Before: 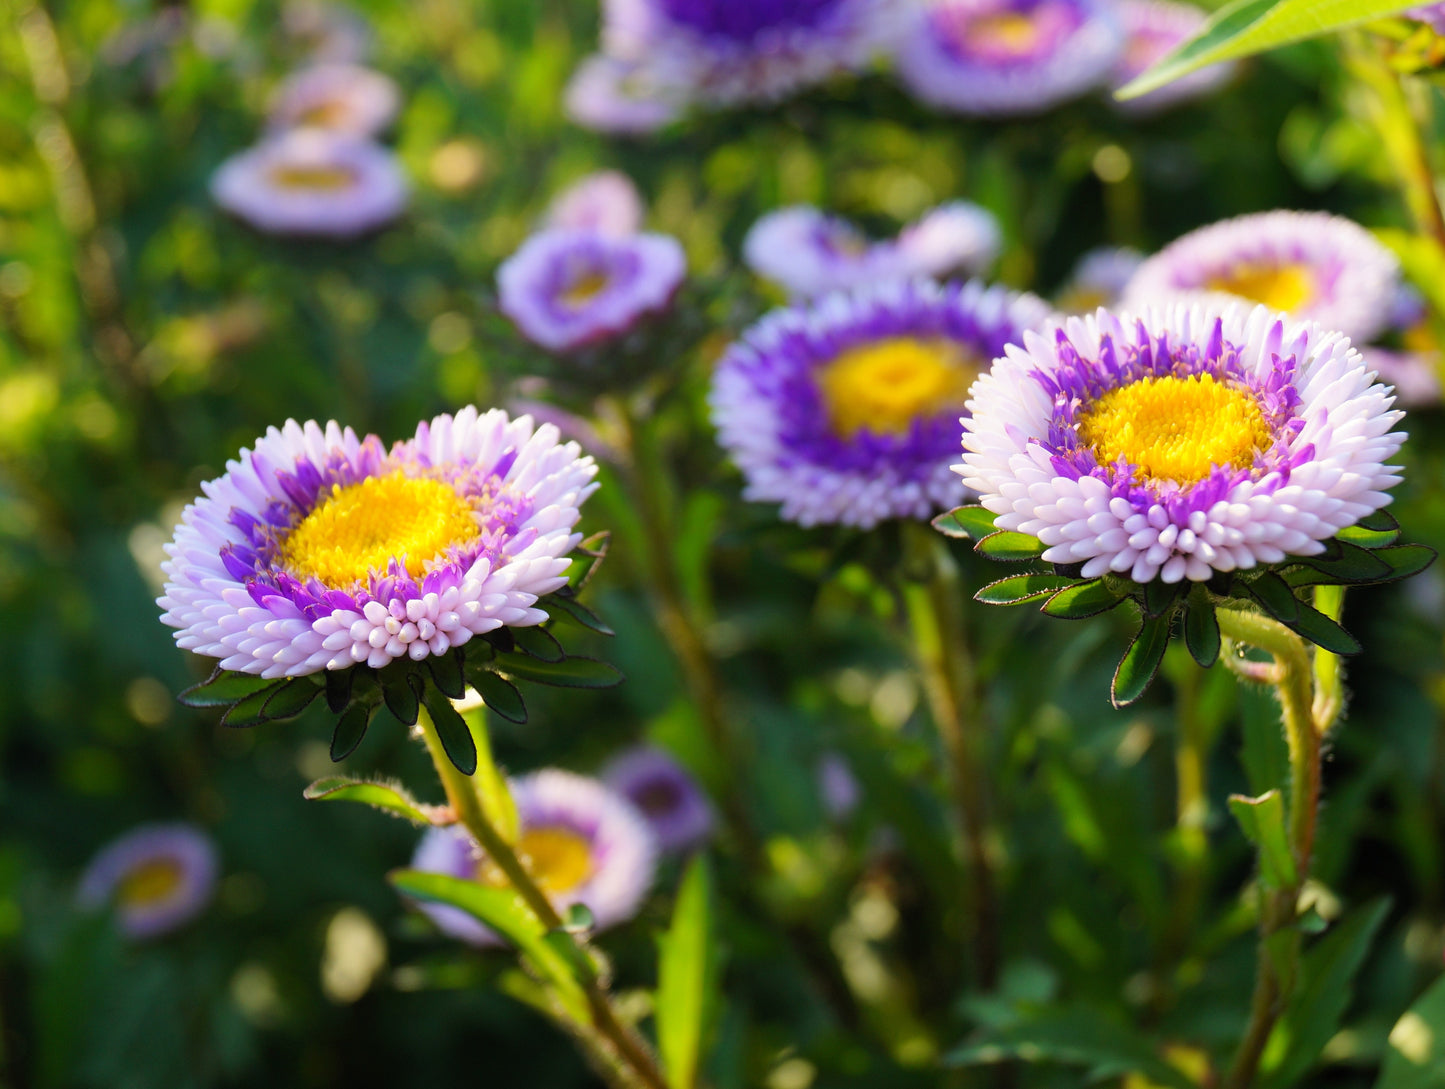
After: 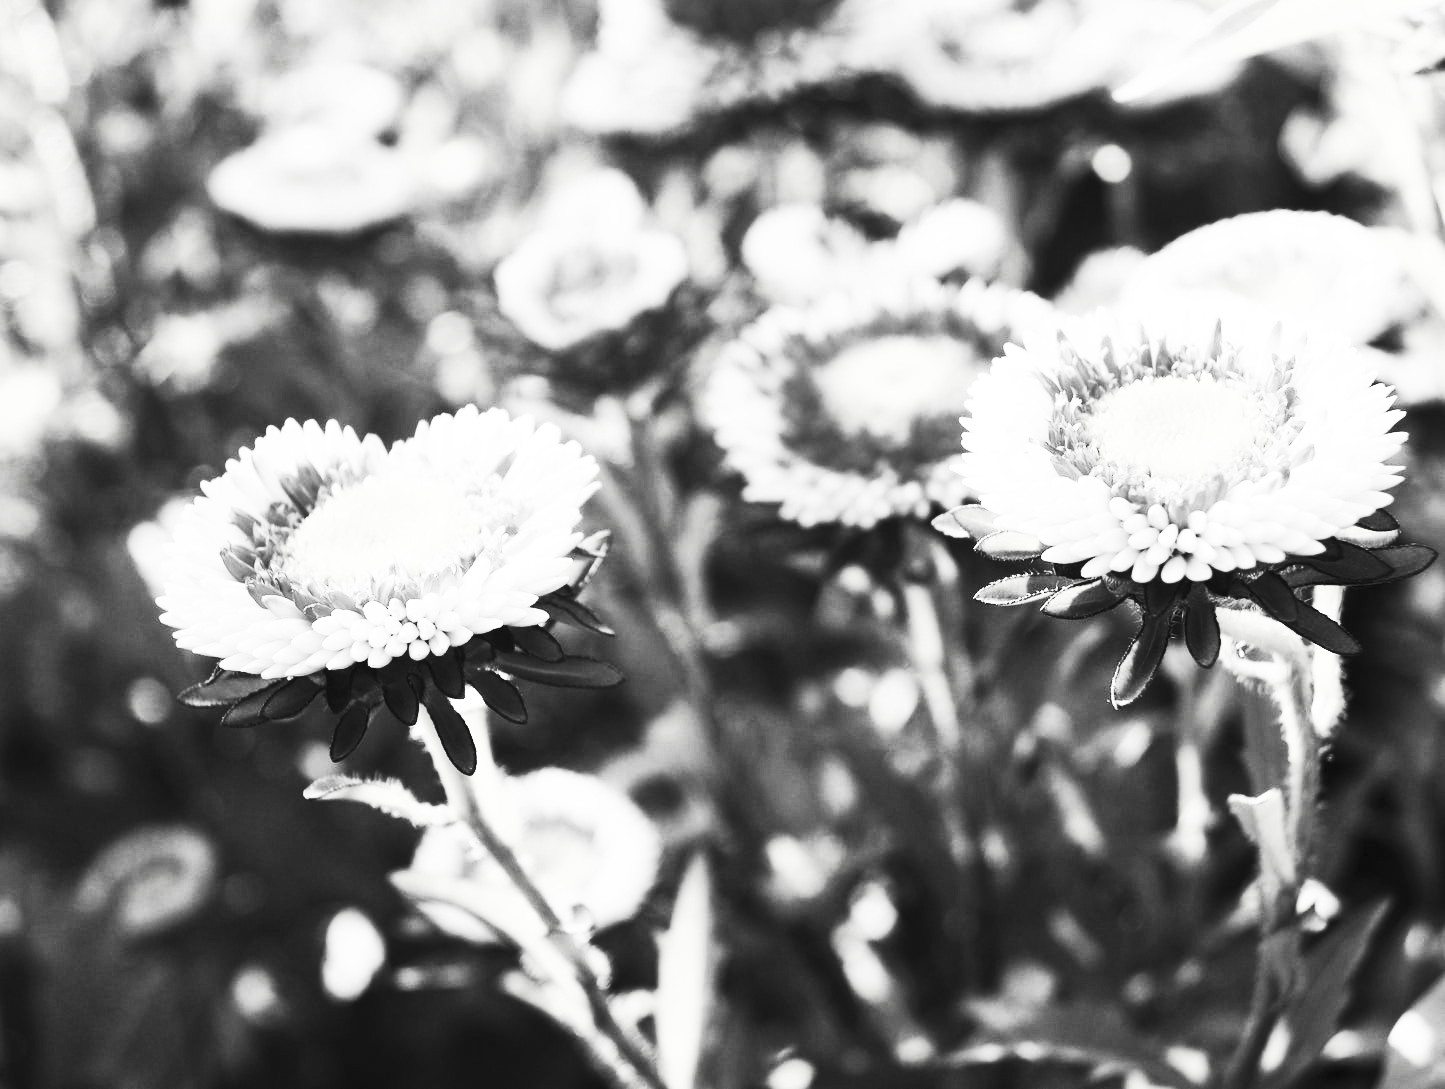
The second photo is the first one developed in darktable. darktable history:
base curve: curves: ch0 [(0, 0) (0.028, 0.03) (0.121, 0.232) (0.46, 0.748) (0.859, 0.968) (1, 1)], preserve colors none
contrast brightness saturation: contrast 0.519, brightness 0.467, saturation -0.995
